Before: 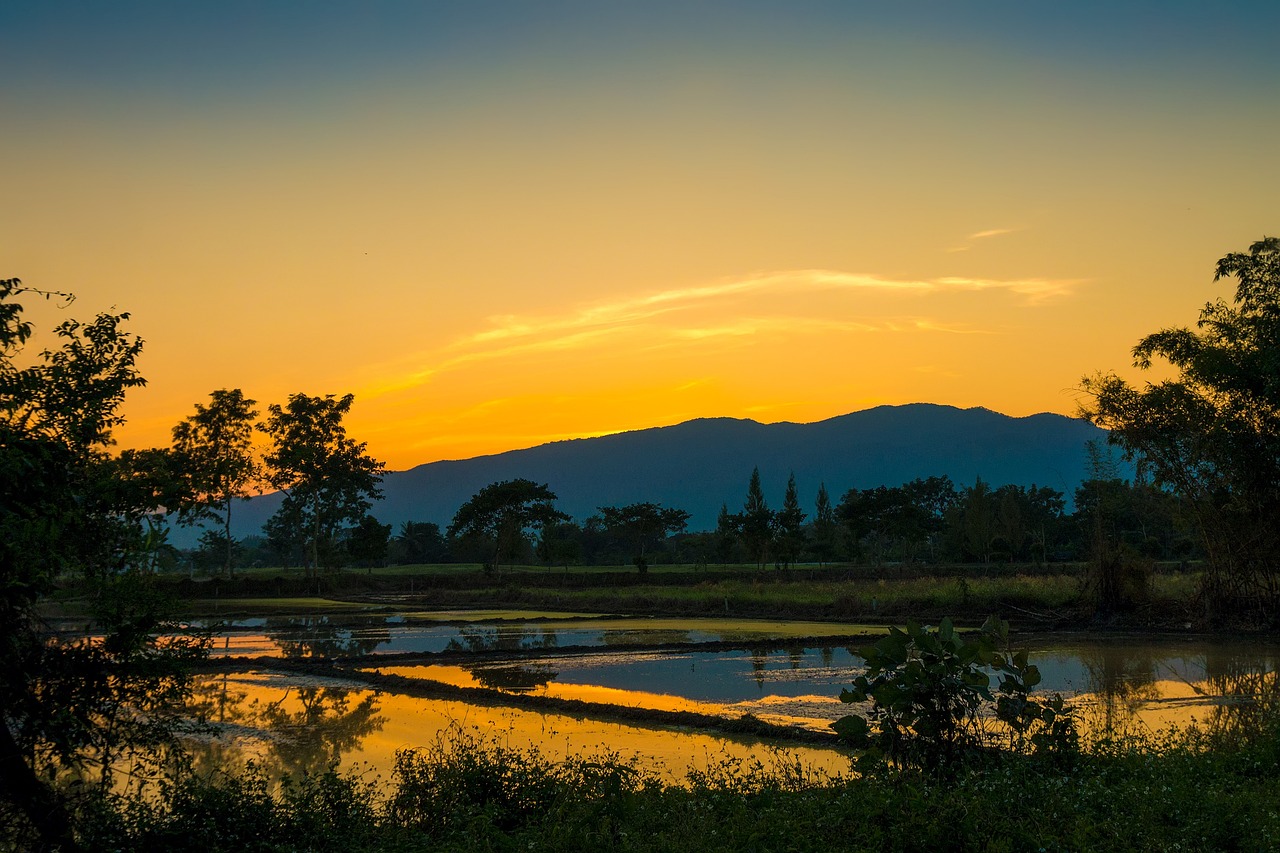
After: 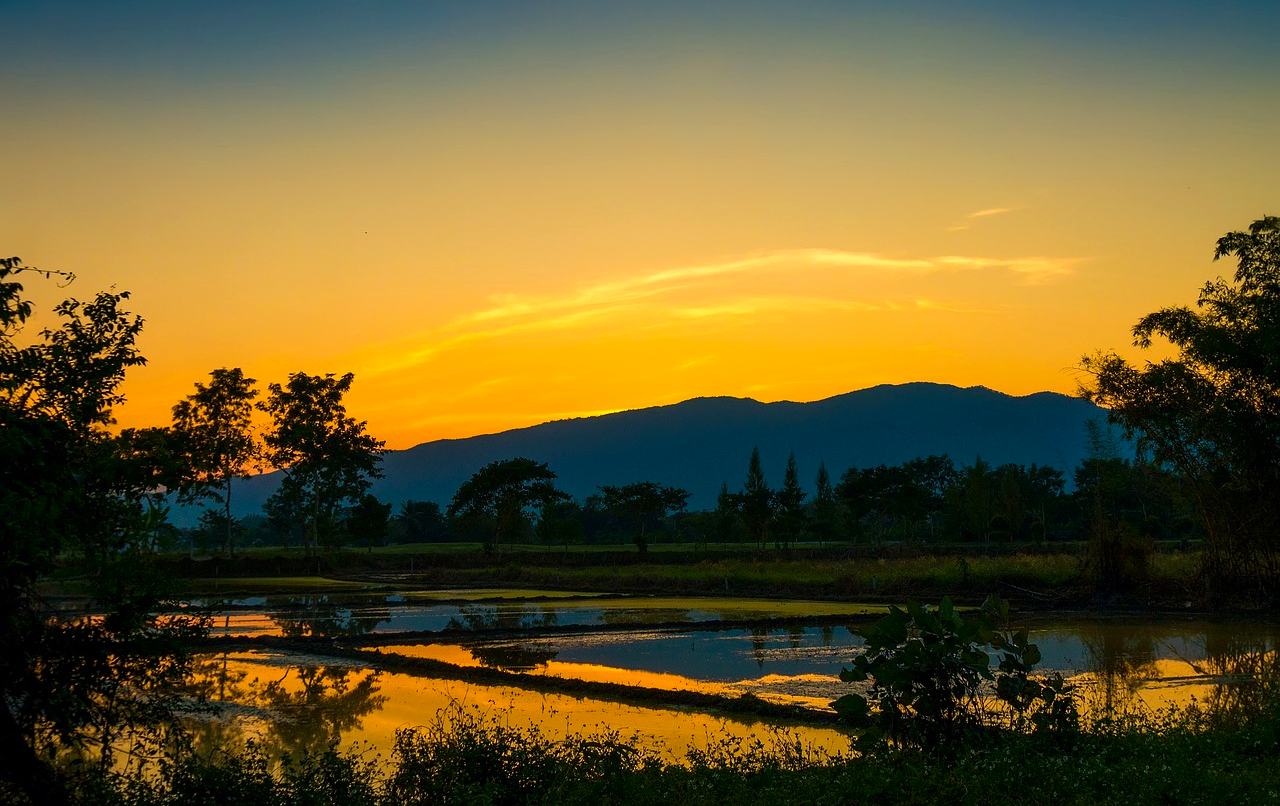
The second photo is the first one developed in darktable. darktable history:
crop and rotate: top 2.479%, bottom 3.018%
rotate and perspective: automatic cropping off
contrast brightness saturation: contrast 0.13, brightness -0.05, saturation 0.16
